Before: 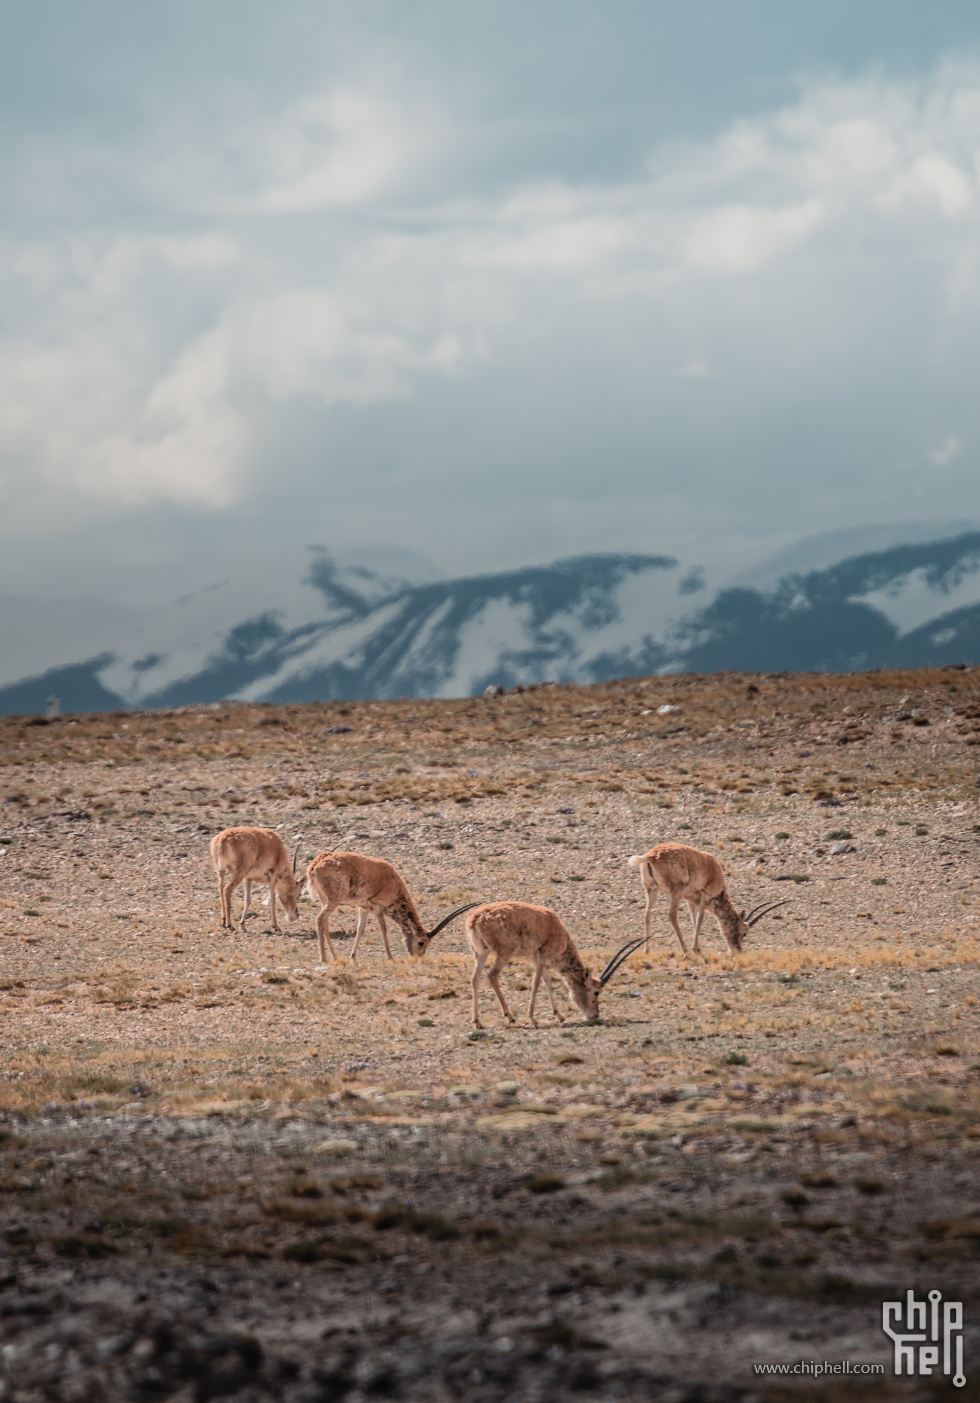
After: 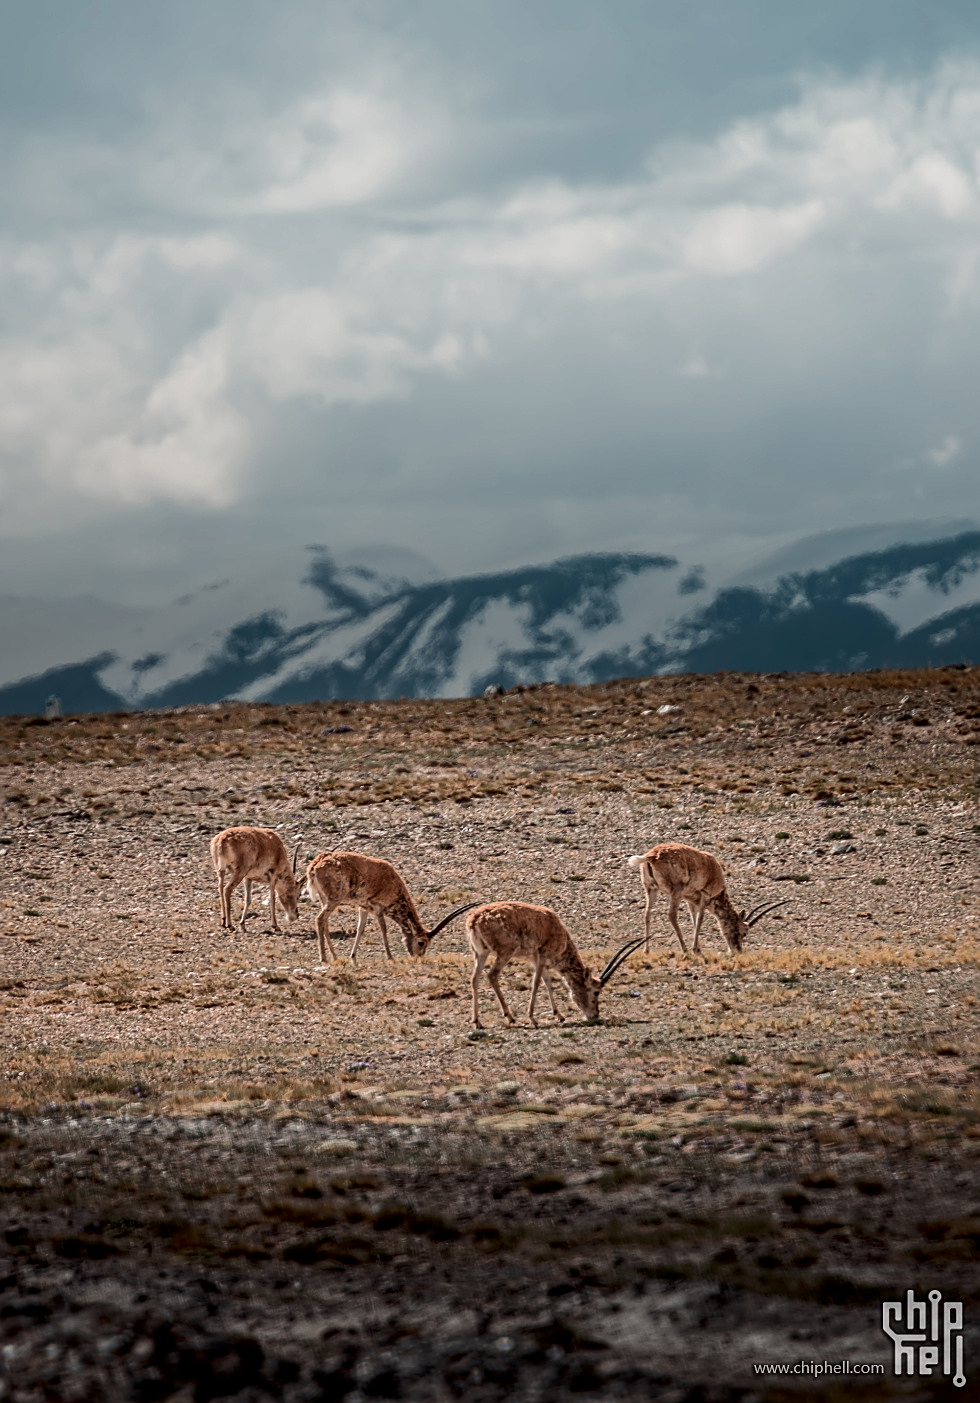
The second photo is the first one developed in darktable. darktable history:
local contrast: highlights 105%, shadows 100%, detail 131%, midtone range 0.2
sharpen: radius 1.944
tone curve: curves: ch0 [(0, 0) (0.153, 0.056) (1, 1)], color space Lab, independent channels, preserve colors none
